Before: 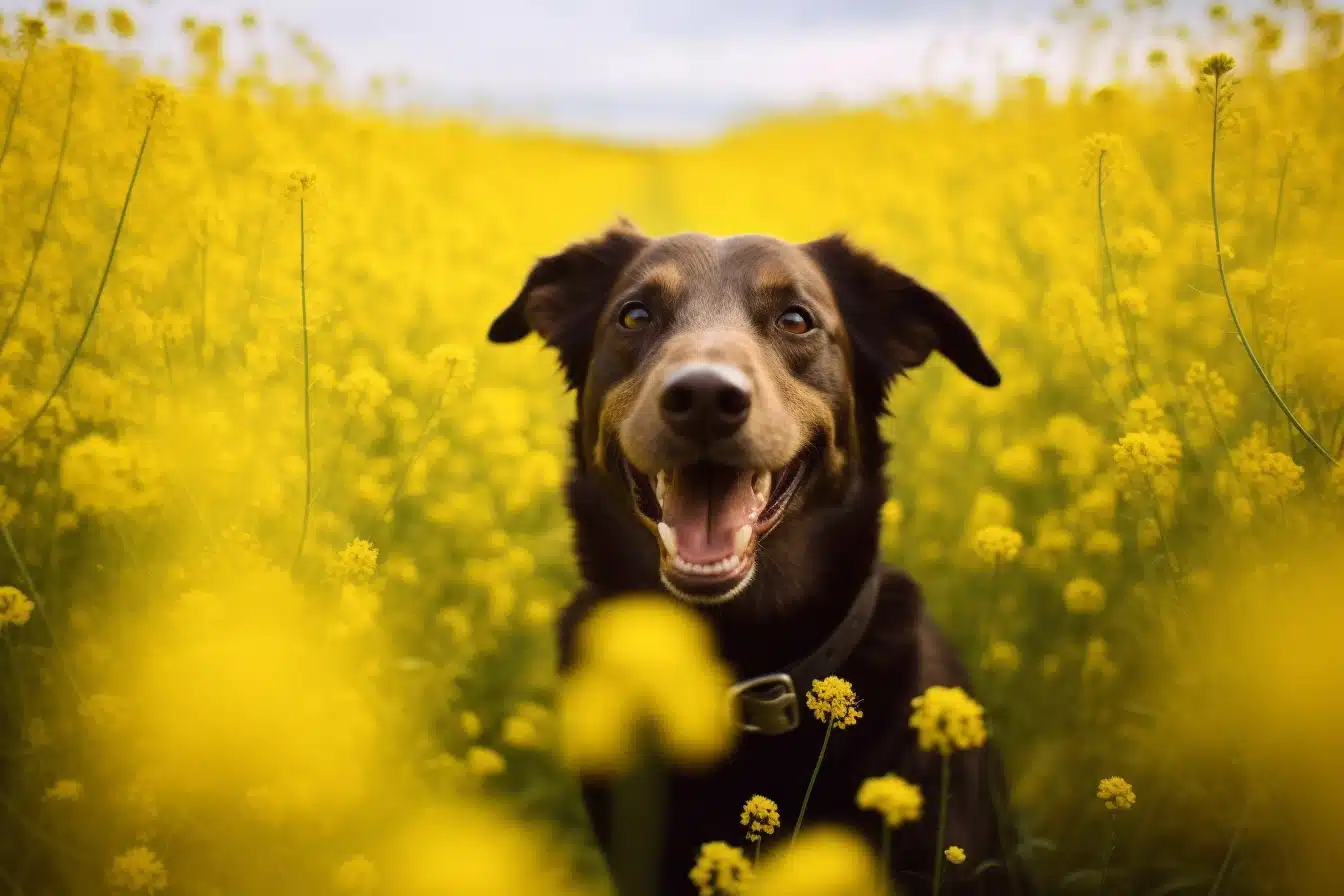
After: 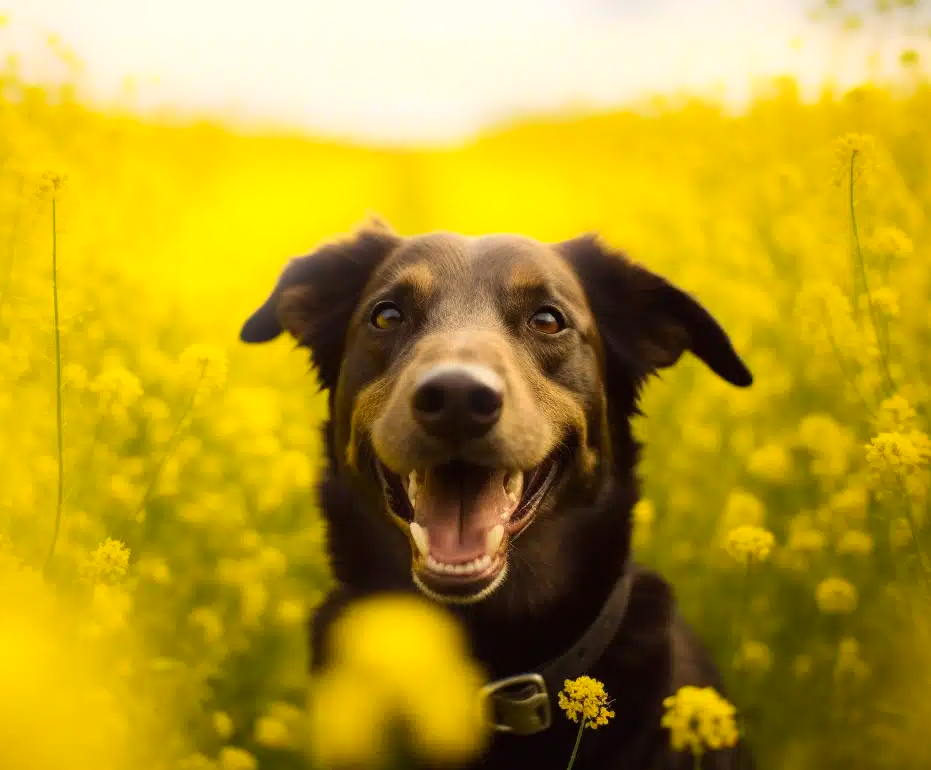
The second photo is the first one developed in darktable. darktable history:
color correction: highlights a* 1.39, highlights b* 17.83
bloom: size 5%, threshold 95%, strength 15%
crop: left 18.479%, right 12.2%, bottom 13.971%
